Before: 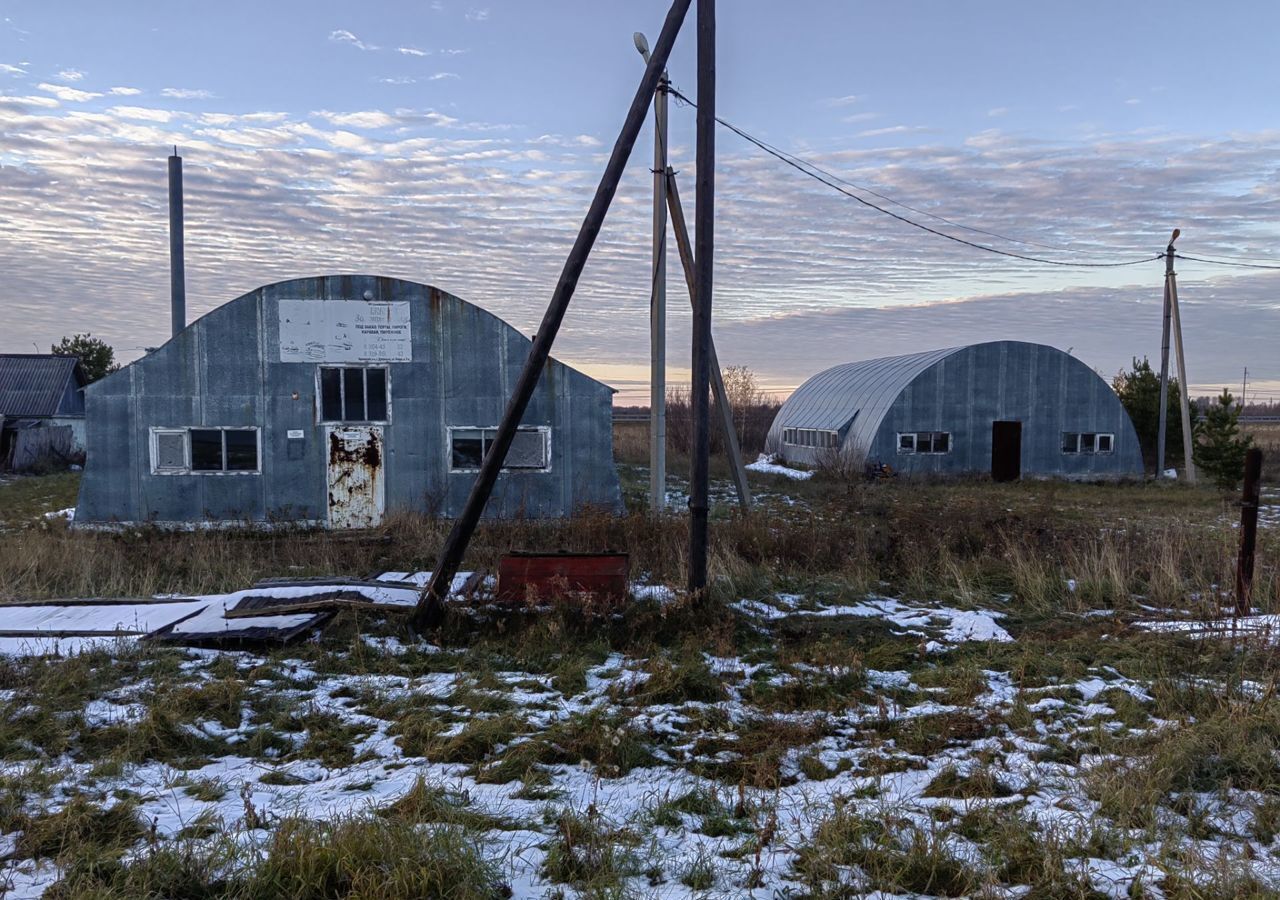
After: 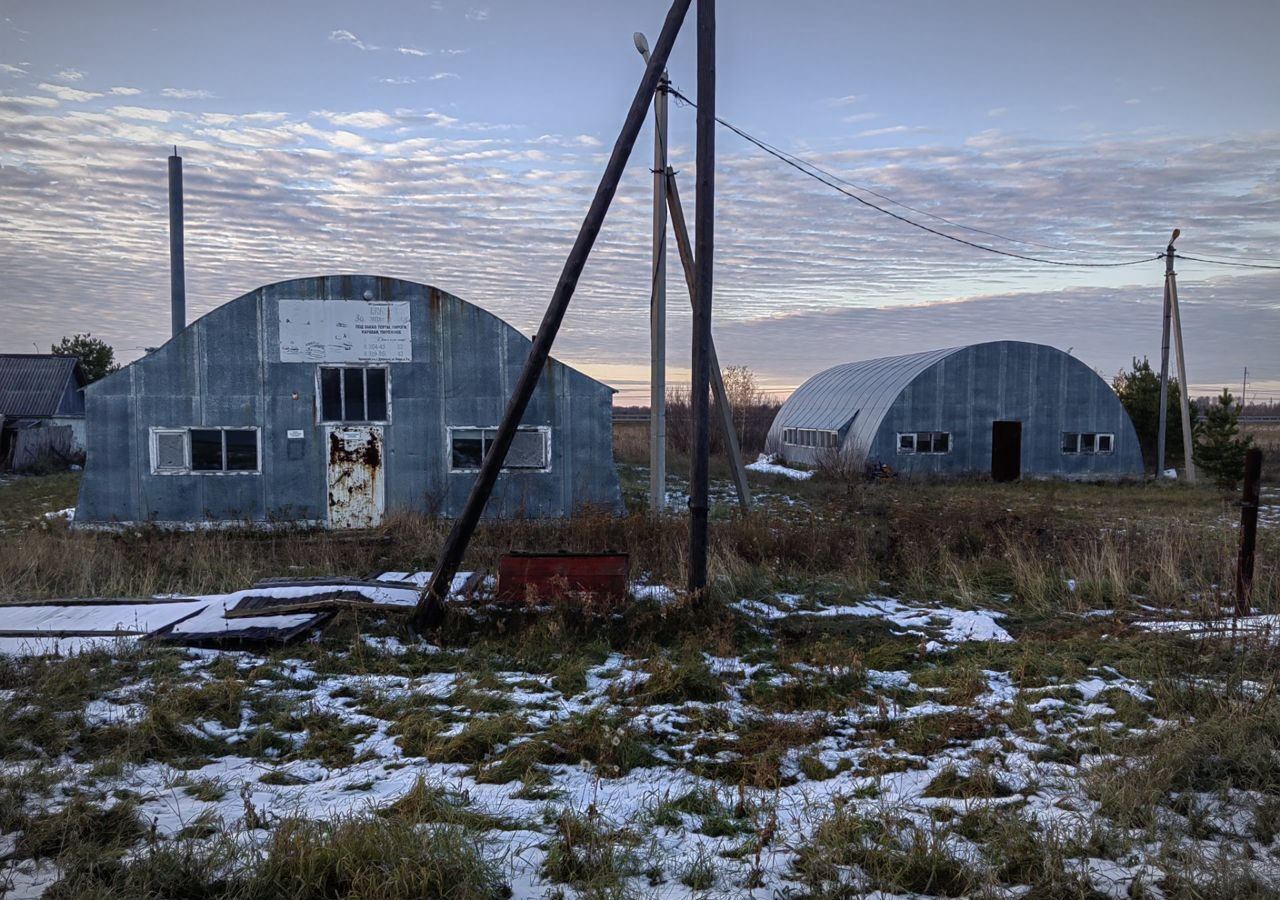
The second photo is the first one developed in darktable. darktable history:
vignetting: fall-off radius 59.74%, automatic ratio true
